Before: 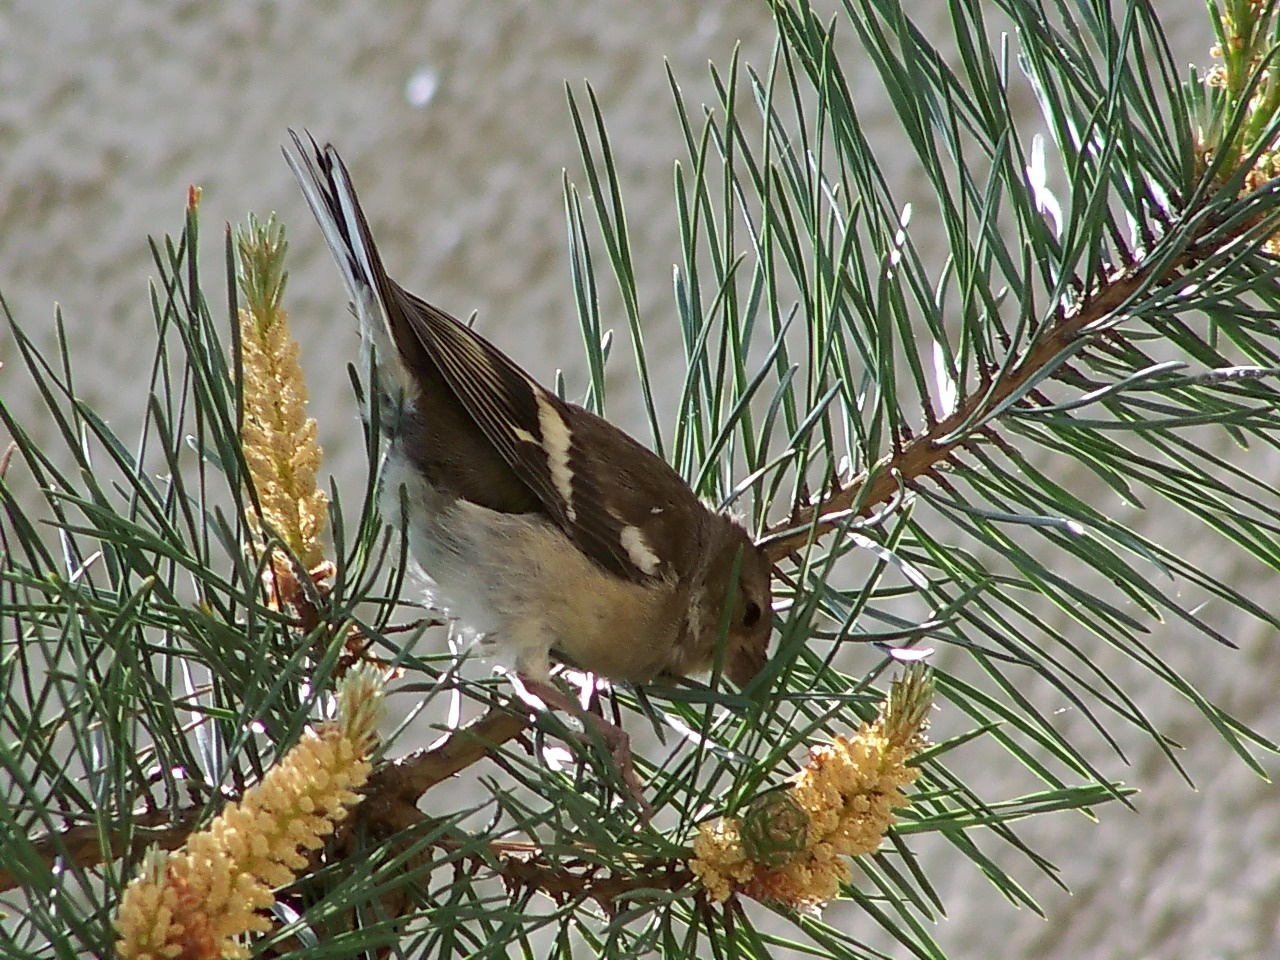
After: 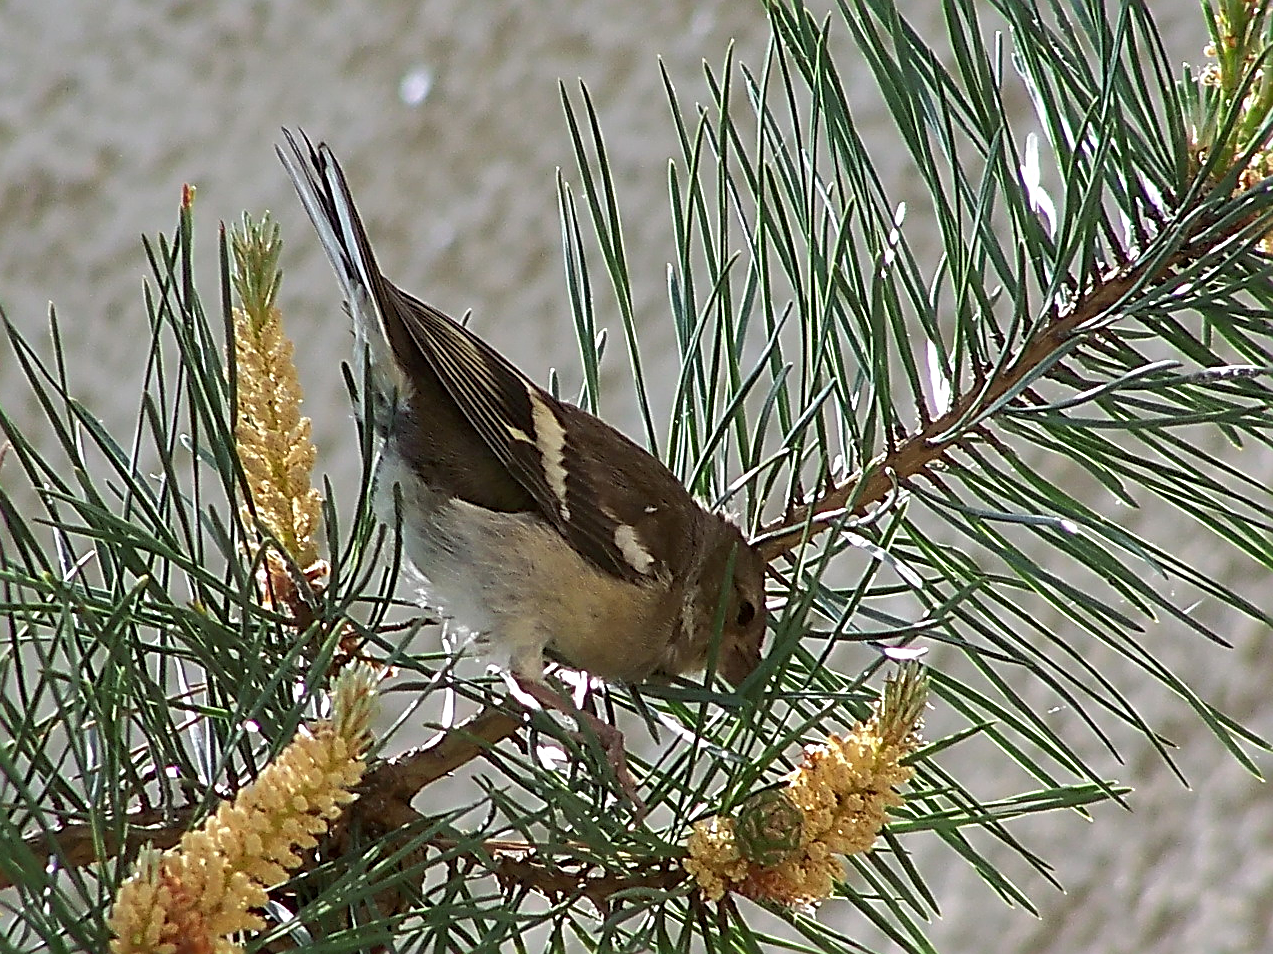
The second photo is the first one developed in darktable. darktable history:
crop and rotate: left 0.544%, top 0.156%, bottom 0.395%
sharpen: radius 2.844, amount 0.713
